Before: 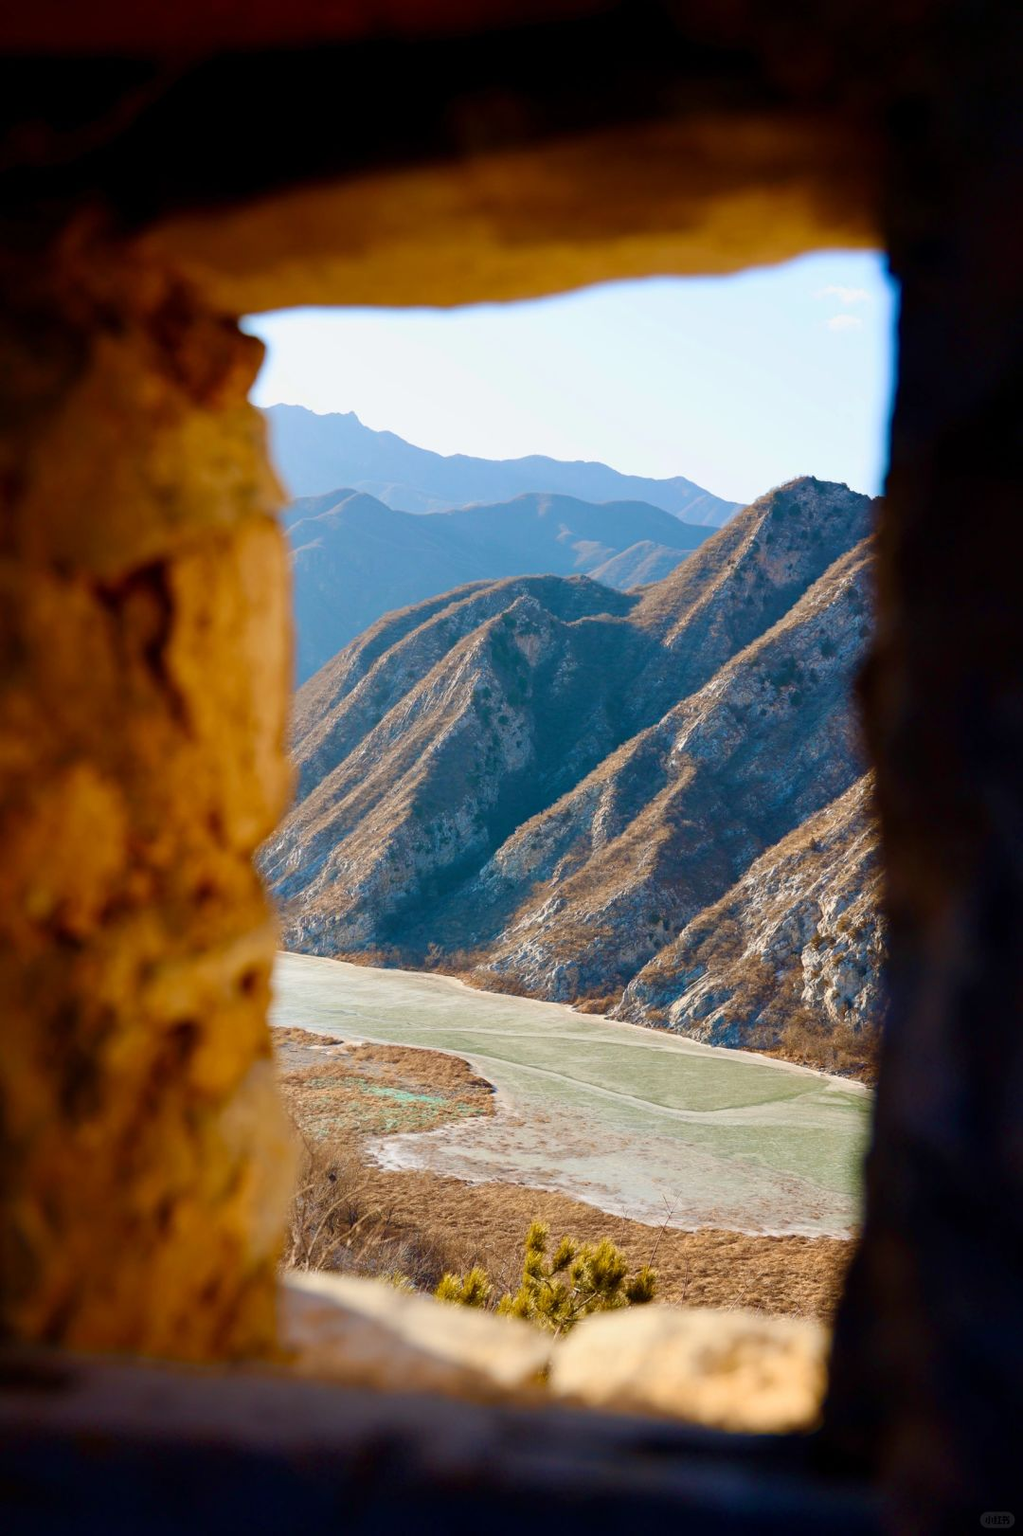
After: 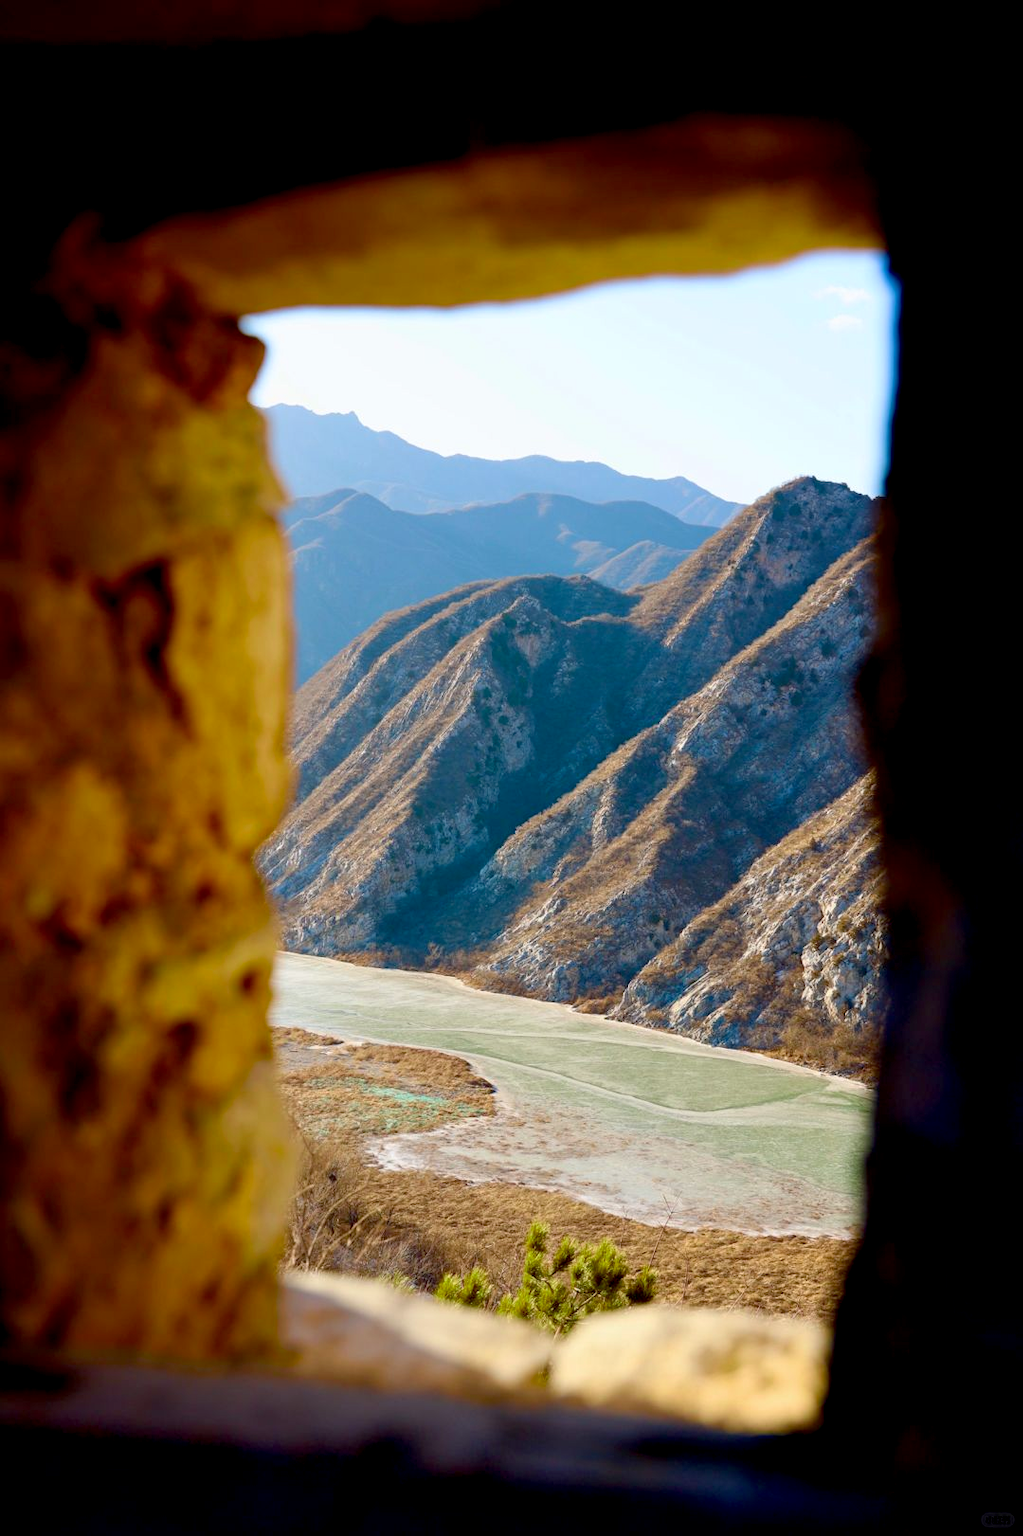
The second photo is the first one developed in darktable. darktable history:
exposure: black level correction 0.007, exposure 0.087 EV, compensate highlight preservation false
color zones: curves: ch2 [(0, 0.5) (0.143, 0.517) (0.286, 0.571) (0.429, 0.522) (0.571, 0.5) (0.714, 0.5) (0.857, 0.5) (1, 0.5)]
